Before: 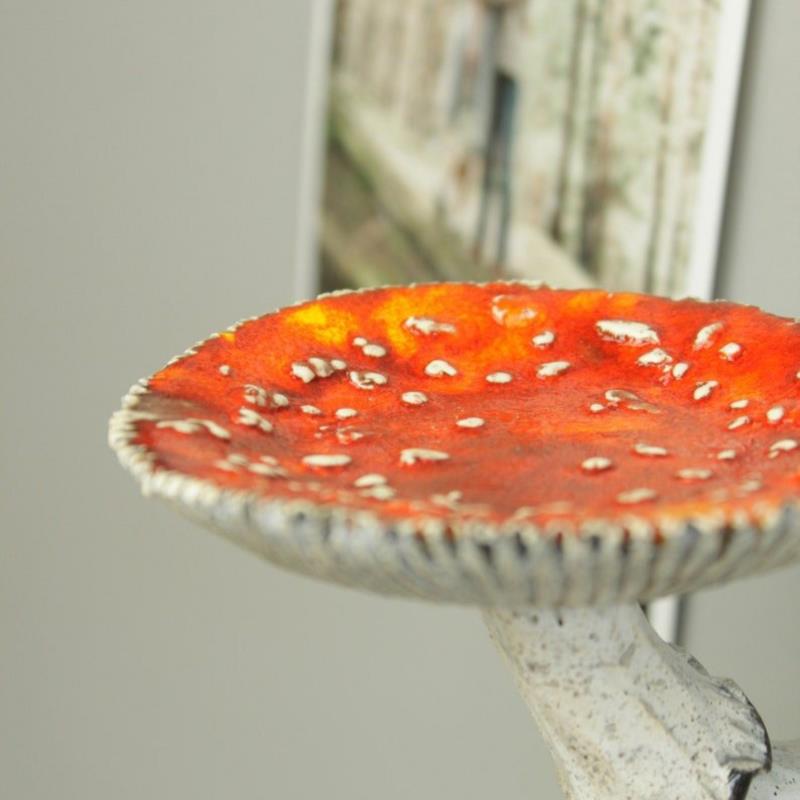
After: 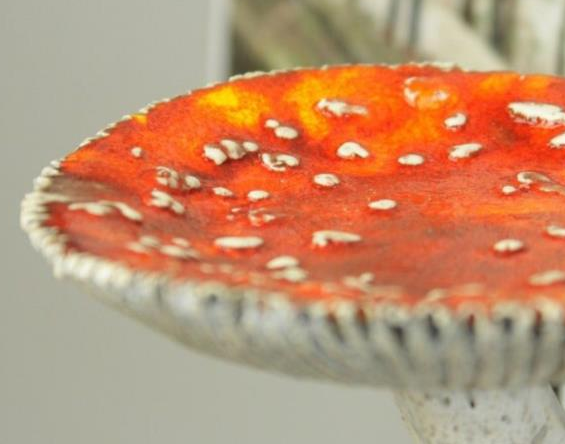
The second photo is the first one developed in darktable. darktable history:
crop: left 11.017%, top 27.277%, right 18.238%, bottom 17.149%
